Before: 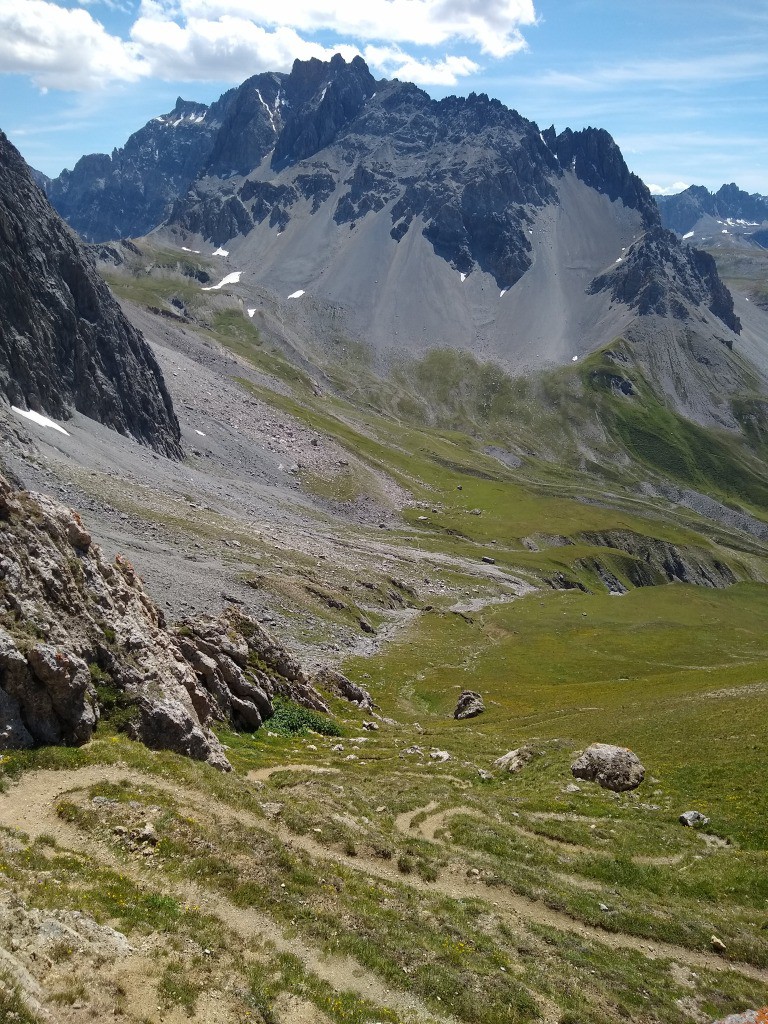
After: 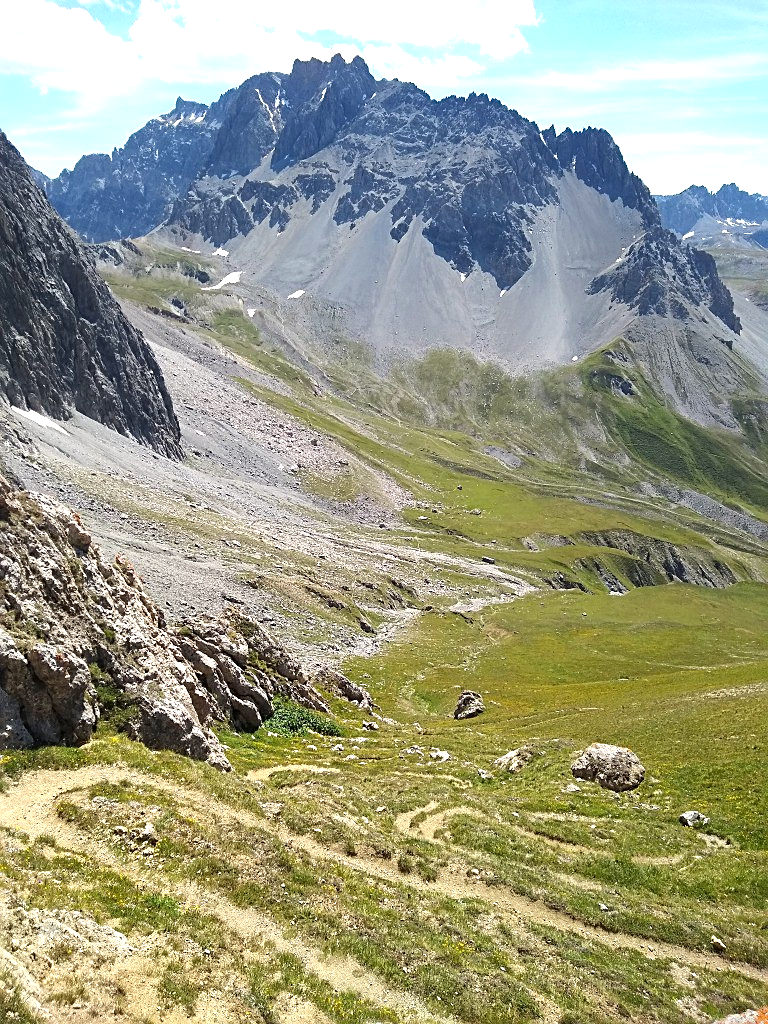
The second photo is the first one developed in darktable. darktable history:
exposure: black level correction 0, exposure 1 EV, compensate exposure bias true, compensate highlight preservation false
color correction: highlights b* 3
base curve: preserve colors none
sharpen: on, module defaults
